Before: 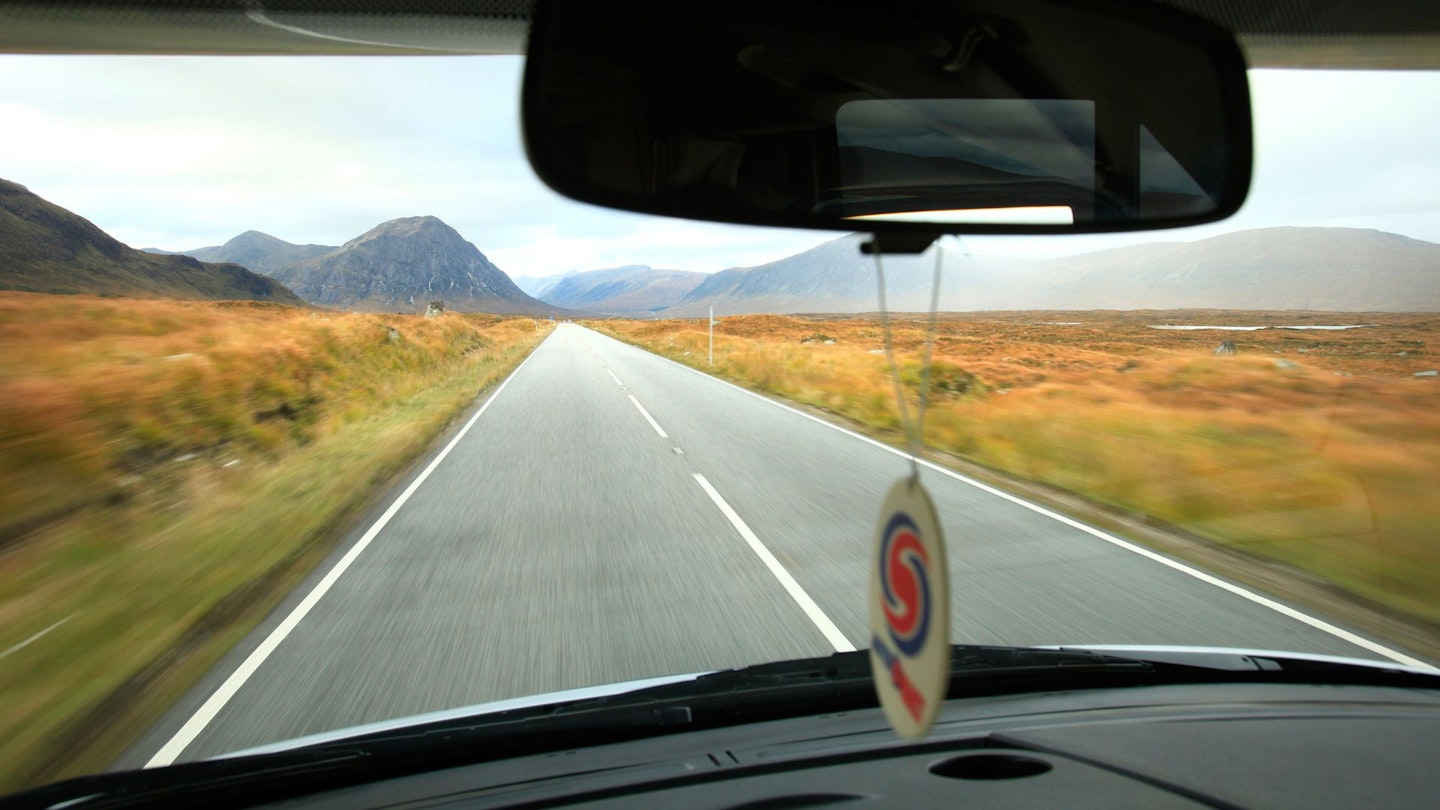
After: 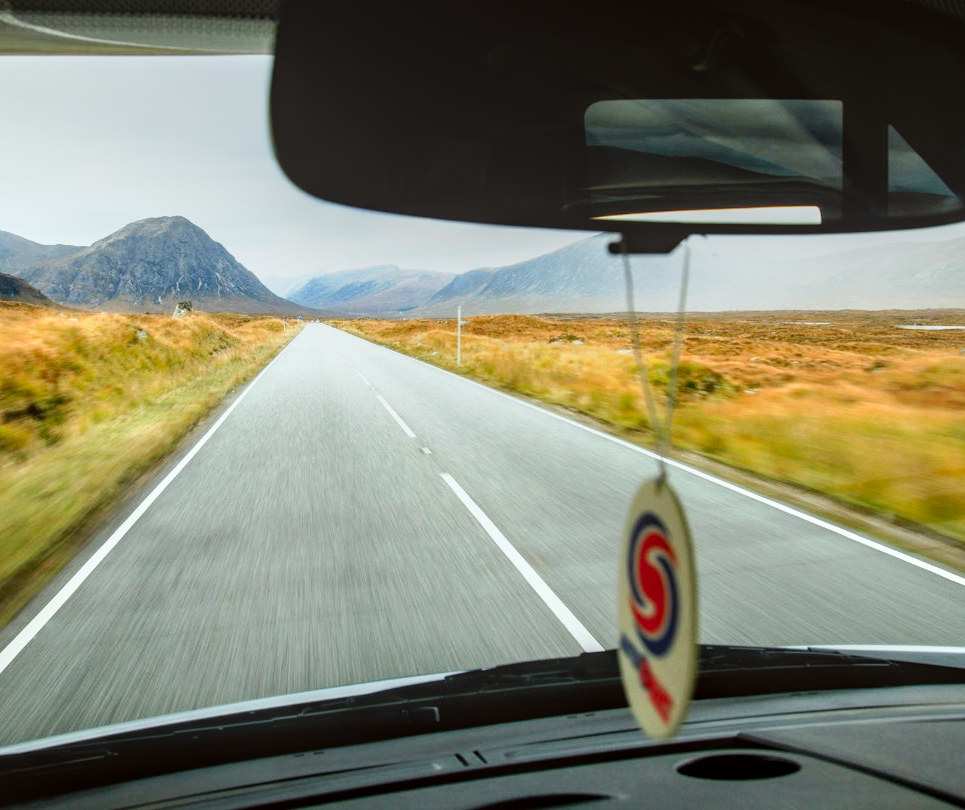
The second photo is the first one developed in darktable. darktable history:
tone curve: curves: ch0 [(0, 0) (0.035, 0.011) (0.133, 0.076) (0.285, 0.265) (0.491, 0.541) (0.617, 0.693) (0.704, 0.77) (0.794, 0.865) (0.895, 0.938) (1, 0.976)]; ch1 [(0, 0) (0.318, 0.278) (0.444, 0.427) (0.502, 0.497) (0.543, 0.547) (0.601, 0.641) (0.746, 0.764) (1, 1)]; ch2 [(0, 0) (0.316, 0.292) (0.381, 0.37) (0.423, 0.448) (0.476, 0.482) (0.502, 0.5) (0.543, 0.547) (0.587, 0.613) (0.642, 0.672) (0.704, 0.727) (0.865, 0.827) (1, 0.951)], preserve colors none
crop and rotate: left 17.545%, right 15.386%
color correction: highlights a* -2.72, highlights b* -2.38, shadows a* 1.97, shadows b* 2.66
local contrast: highlights 4%, shadows 1%, detail 133%
